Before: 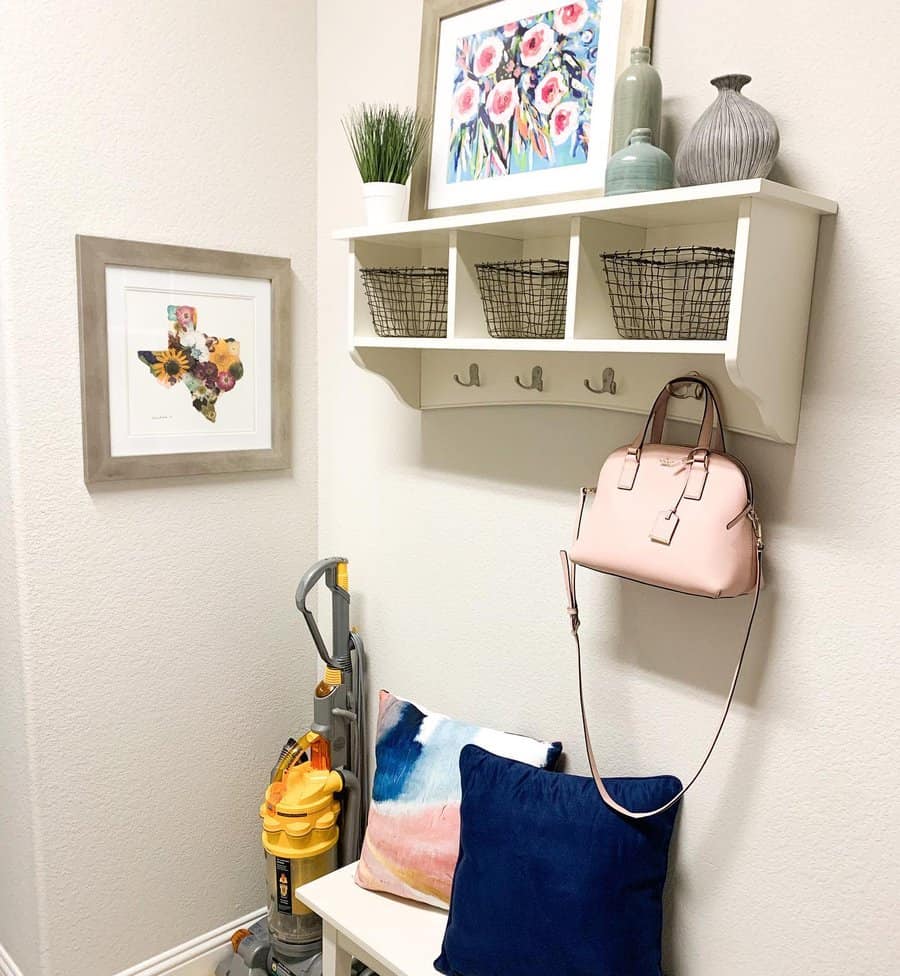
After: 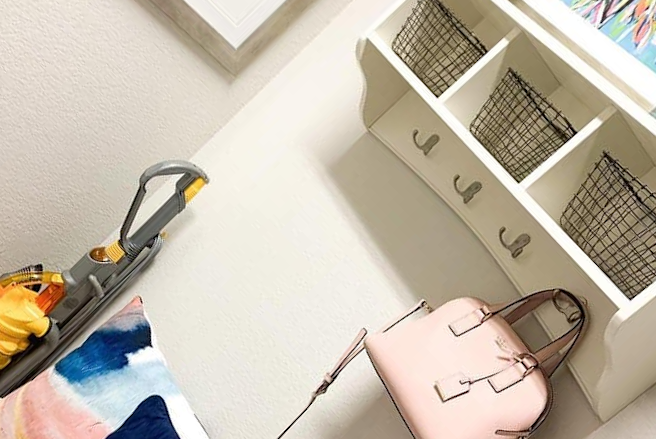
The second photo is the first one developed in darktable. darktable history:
crop and rotate: angle -45.94°, top 16.491%, right 0.937%, bottom 11.662%
